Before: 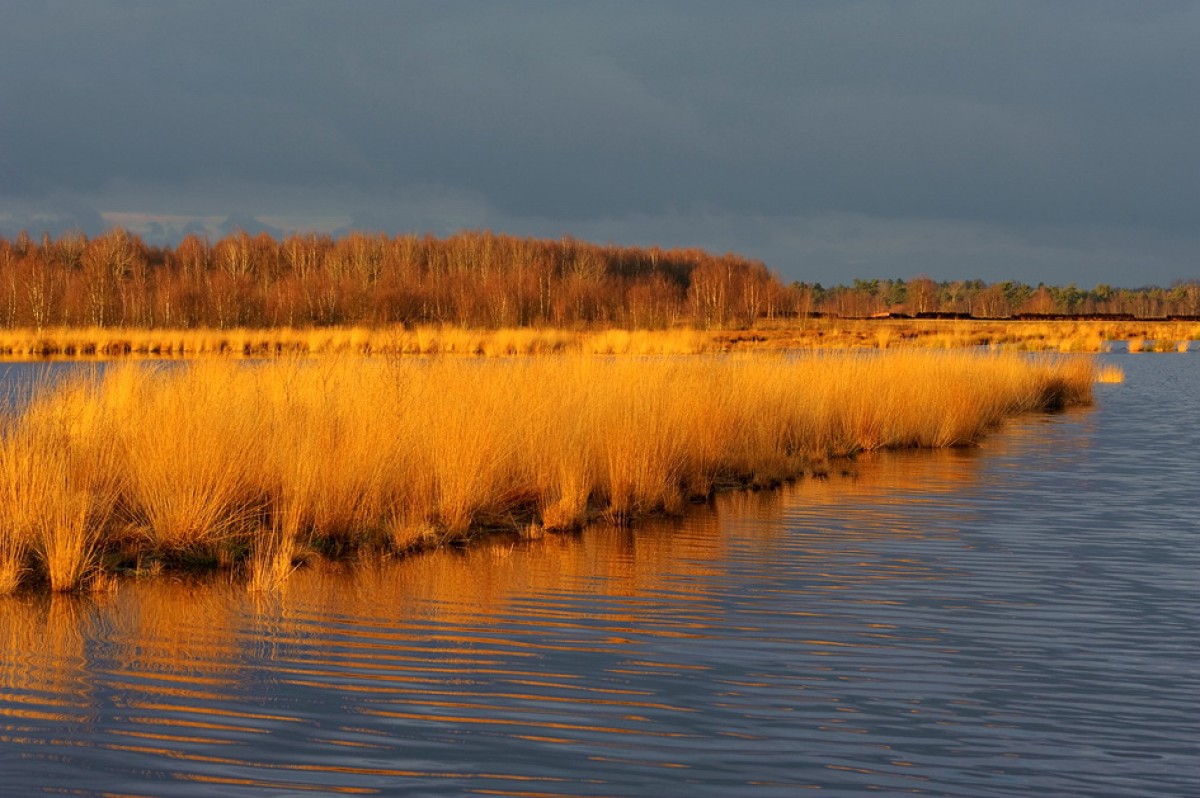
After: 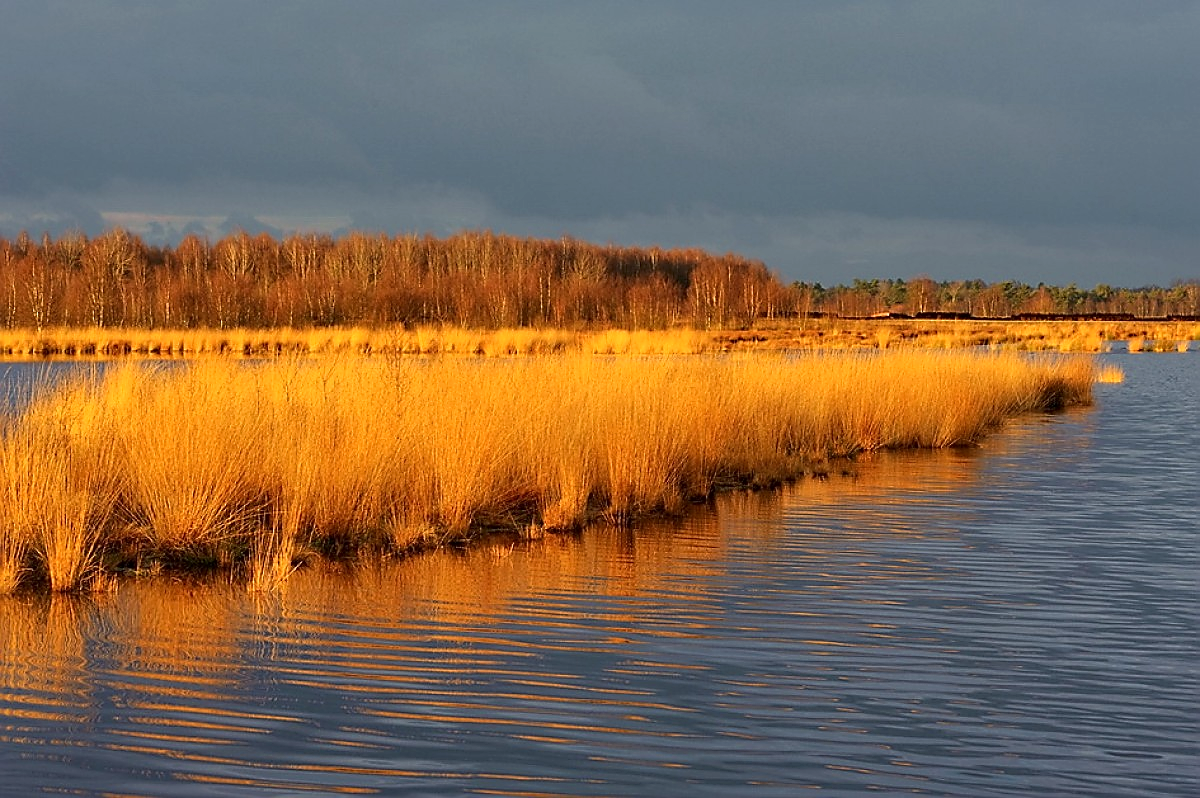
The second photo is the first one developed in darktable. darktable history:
exposure: exposure 0.202 EV, compensate highlight preservation false
local contrast: mode bilateral grid, contrast 21, coarseness 50, detail 120%, midtone range 0.2
sharpen: radius 1.377, amount 1.245, threshold 0.781
